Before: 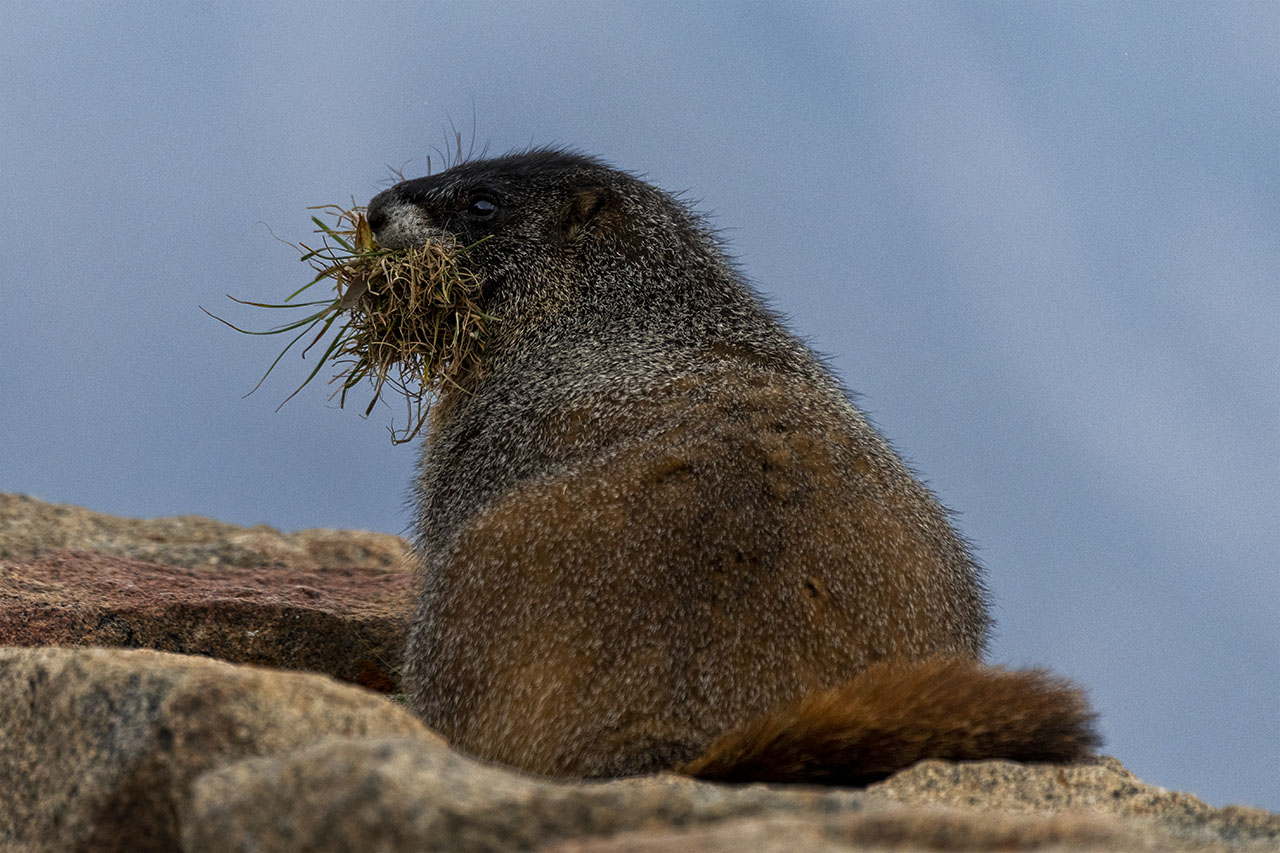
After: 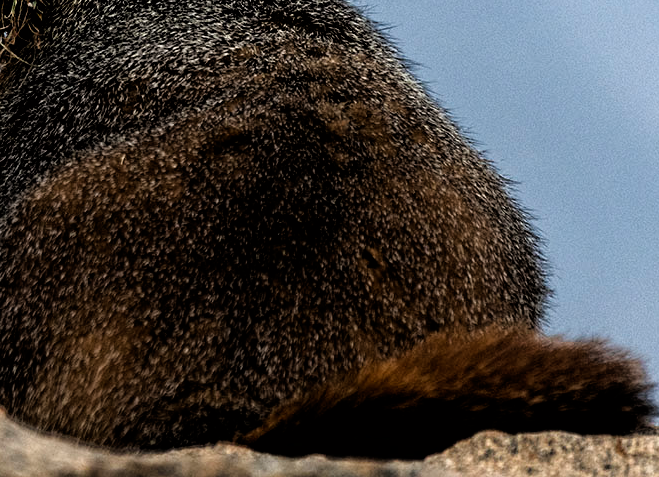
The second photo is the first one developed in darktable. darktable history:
crop: left 34.584%, top 38.747%, right 13.872%, bottom 5.23%
filmic rgb: black relative exposure -3.63 EV, white relative exposure 2.14 EV, threshold 2.96 EV, hardness 3.64, enable highlight reconstruction true
